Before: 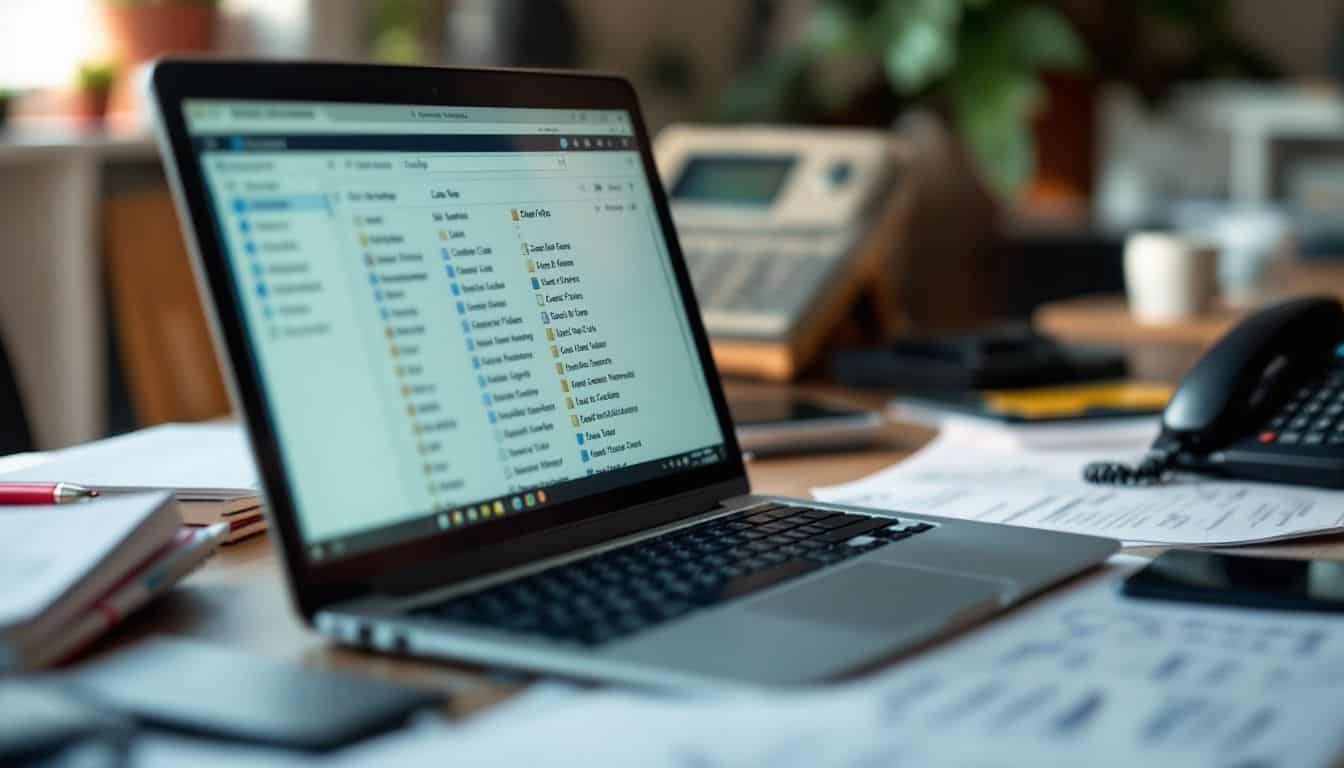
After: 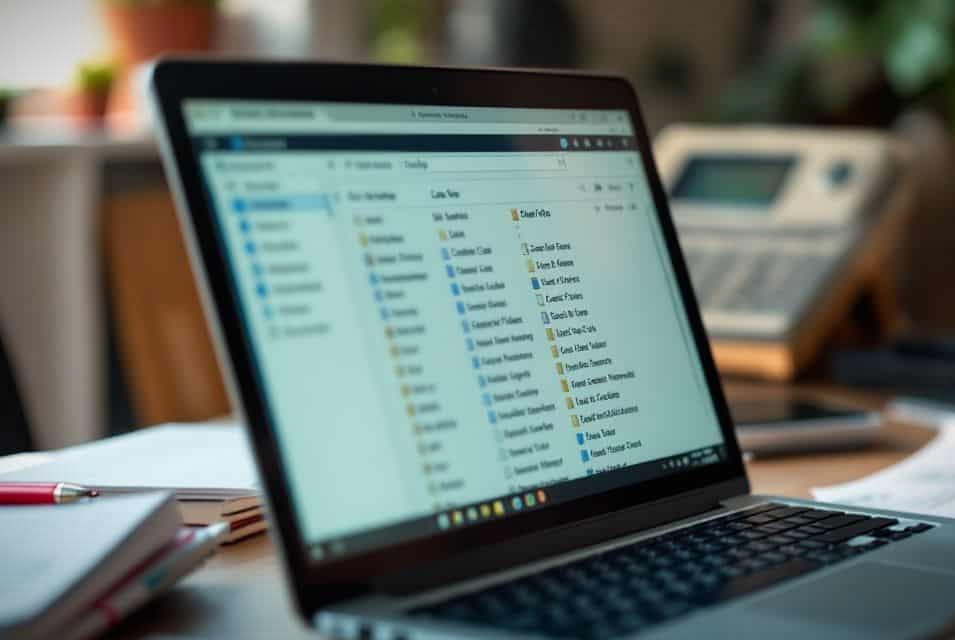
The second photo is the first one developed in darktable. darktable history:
crop: right 28.885%, bottom 16.626%
vignetting: fall-off start 98.29%, fall-off radius 100%, brightness -1, saturation 0.5, width/height ratio 1.428
